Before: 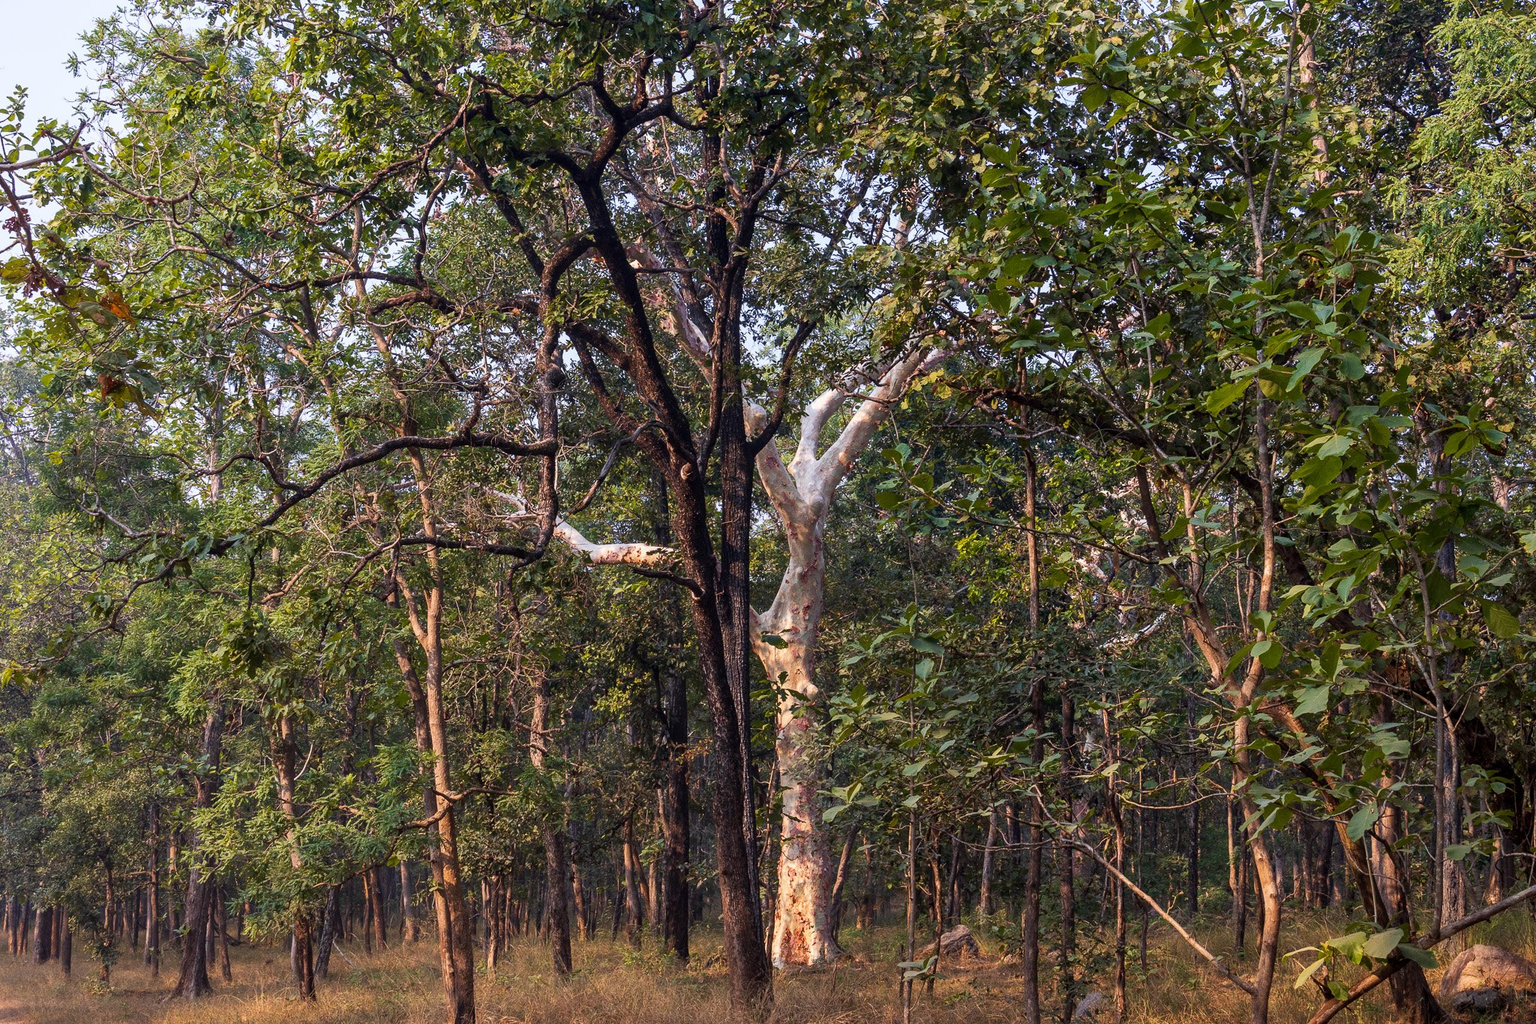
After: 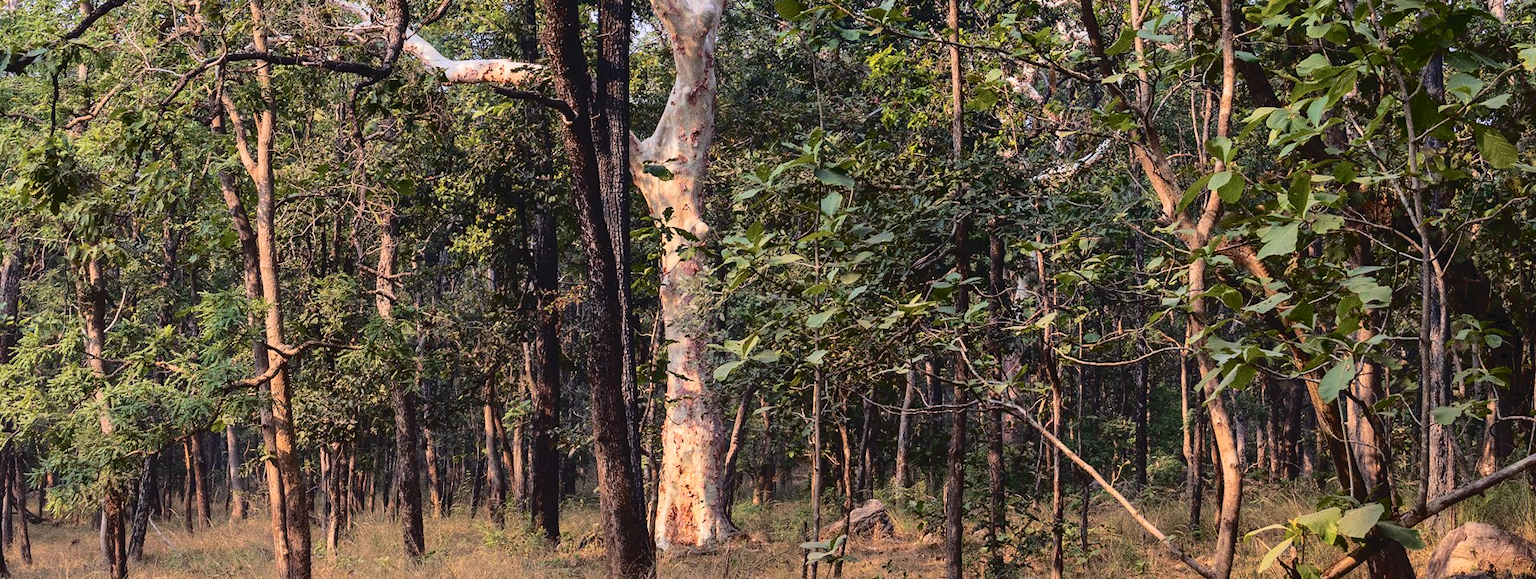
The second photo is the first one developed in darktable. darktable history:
tone curve: curves: ch0 [(0, 0) (0.003, 0.051) (0.011, 0.052) (0.025, 0.055) (0.044, 0.062) (0.069, 0.068) (0.1, 0.077) (0.136, 0.098) (0.177, 0.145) (0.224, 0.223) (0.277, 0.314) (0.335, 0.43) (0.399, 0.518) (0.468, 0.591) (0.543, 0.656) (0.623, 0.726) (0.709, 0.809) (0.801, 0.857) (0.898, 0.918) (1, 1)], color space Lab, independent channels, preserve colors none
crop and rotate: left 13.295%, top 48.083%, bottom 2.773%
shadows and highlights: radius 128.36, shadows 21.17, highlights -21.62, low approximation 0.01
